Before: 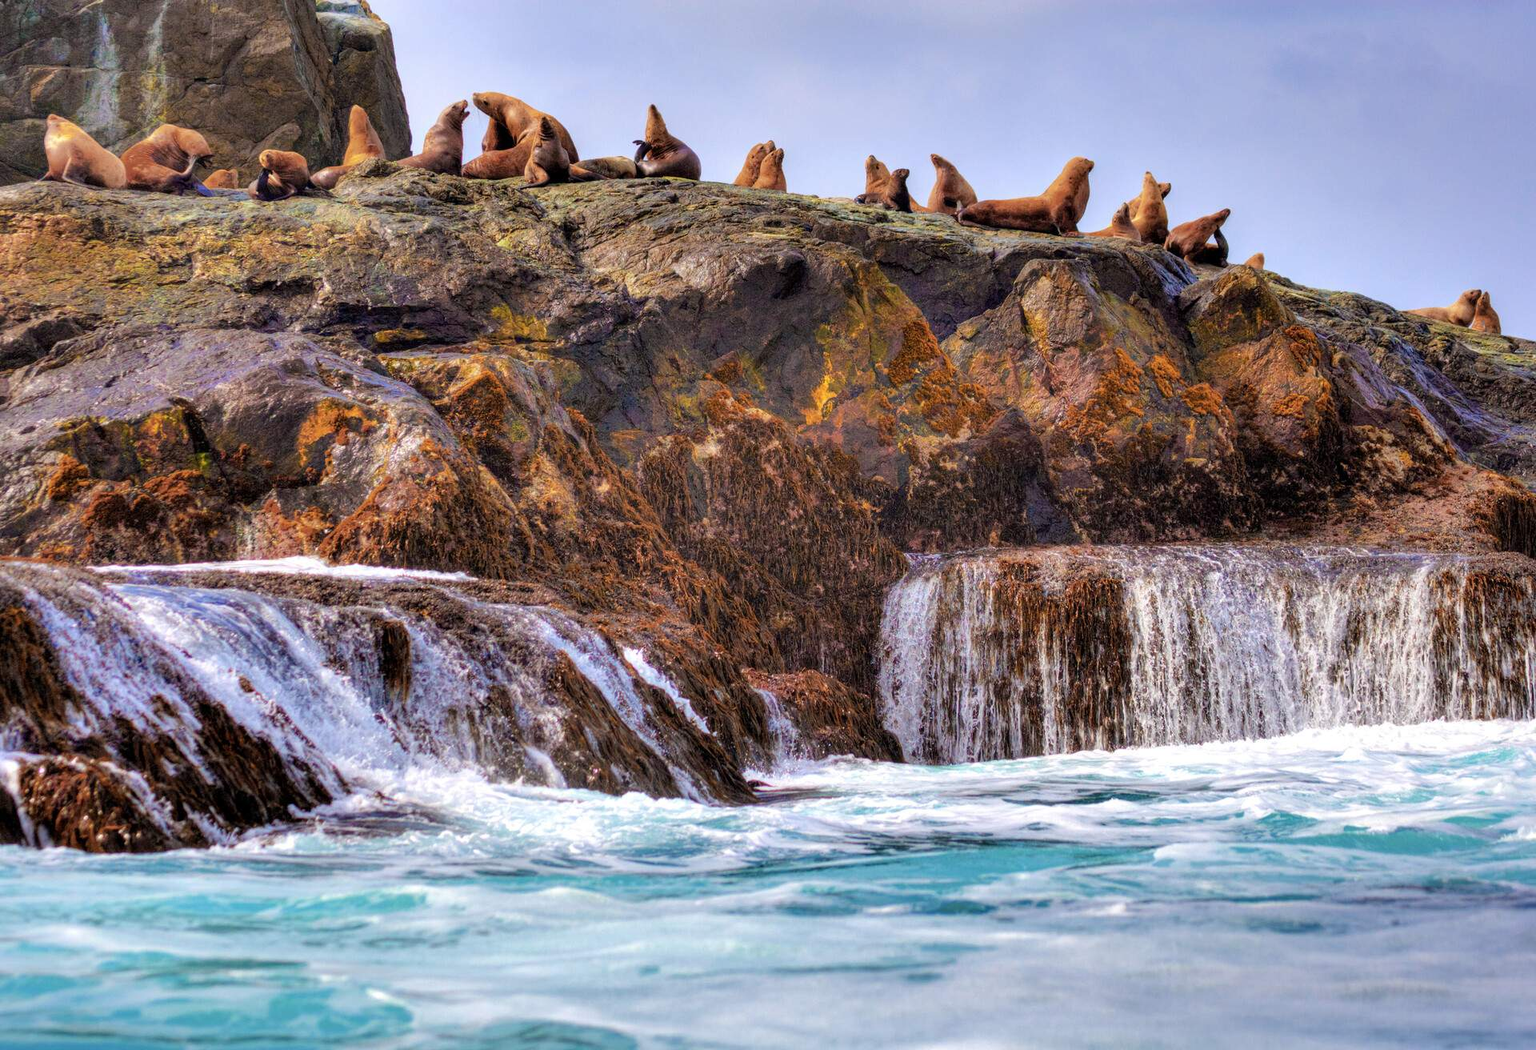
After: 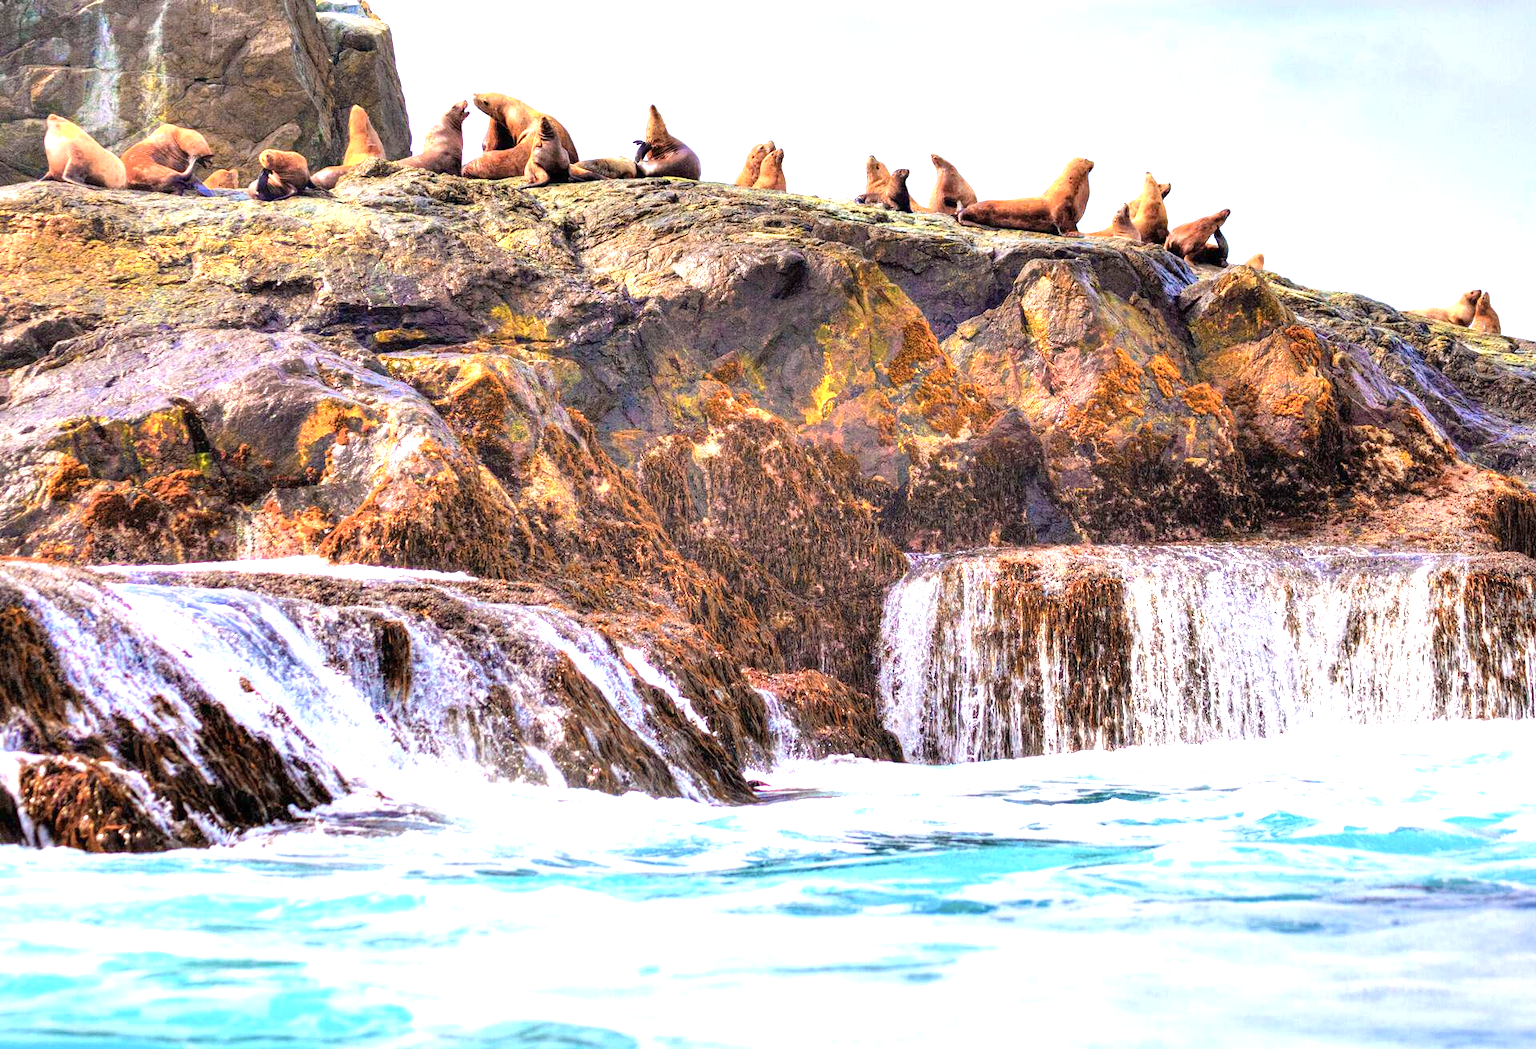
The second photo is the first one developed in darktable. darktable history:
exposure: black level correction 0, exposure 1.378 EV, compensate highlight preservation false
